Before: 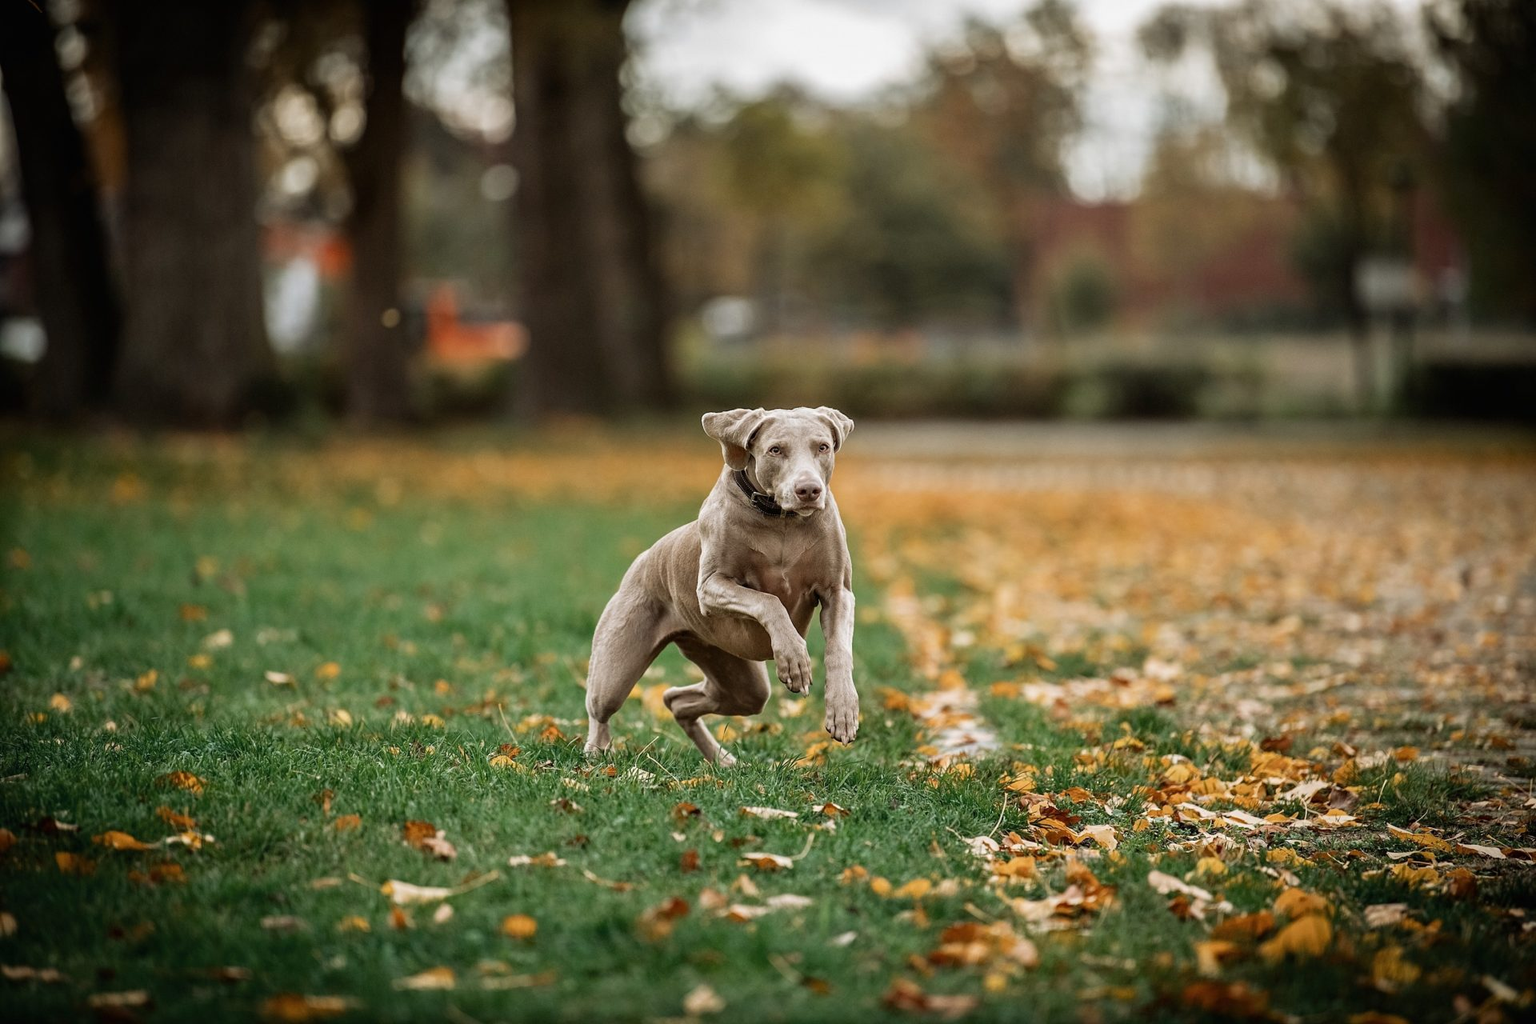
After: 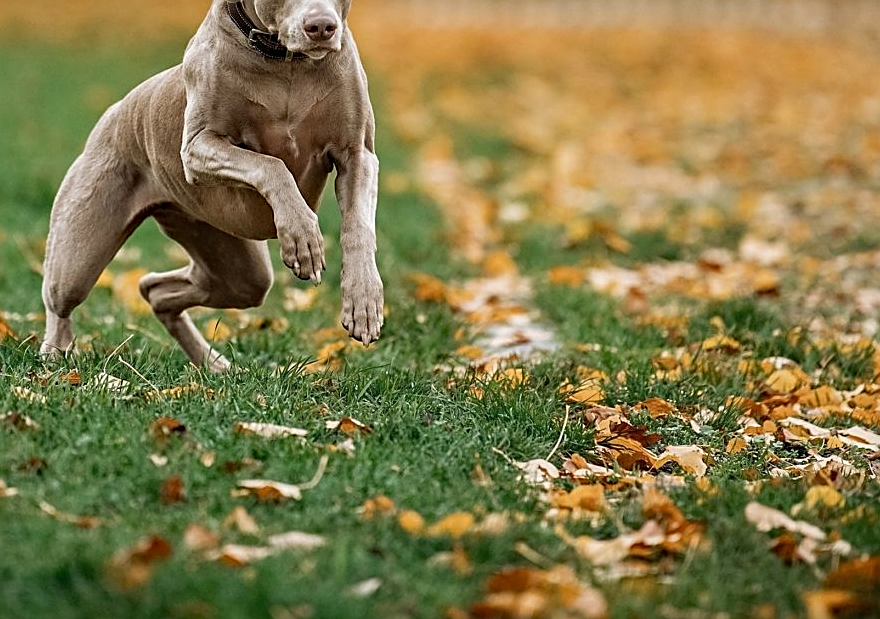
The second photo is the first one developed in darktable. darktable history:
haze removal: compatibility mode true, adaptive false
crop: left 35.976%, top 45.819%, right 18.162%, bottom 5.807%
sharpen: on, module defaults
